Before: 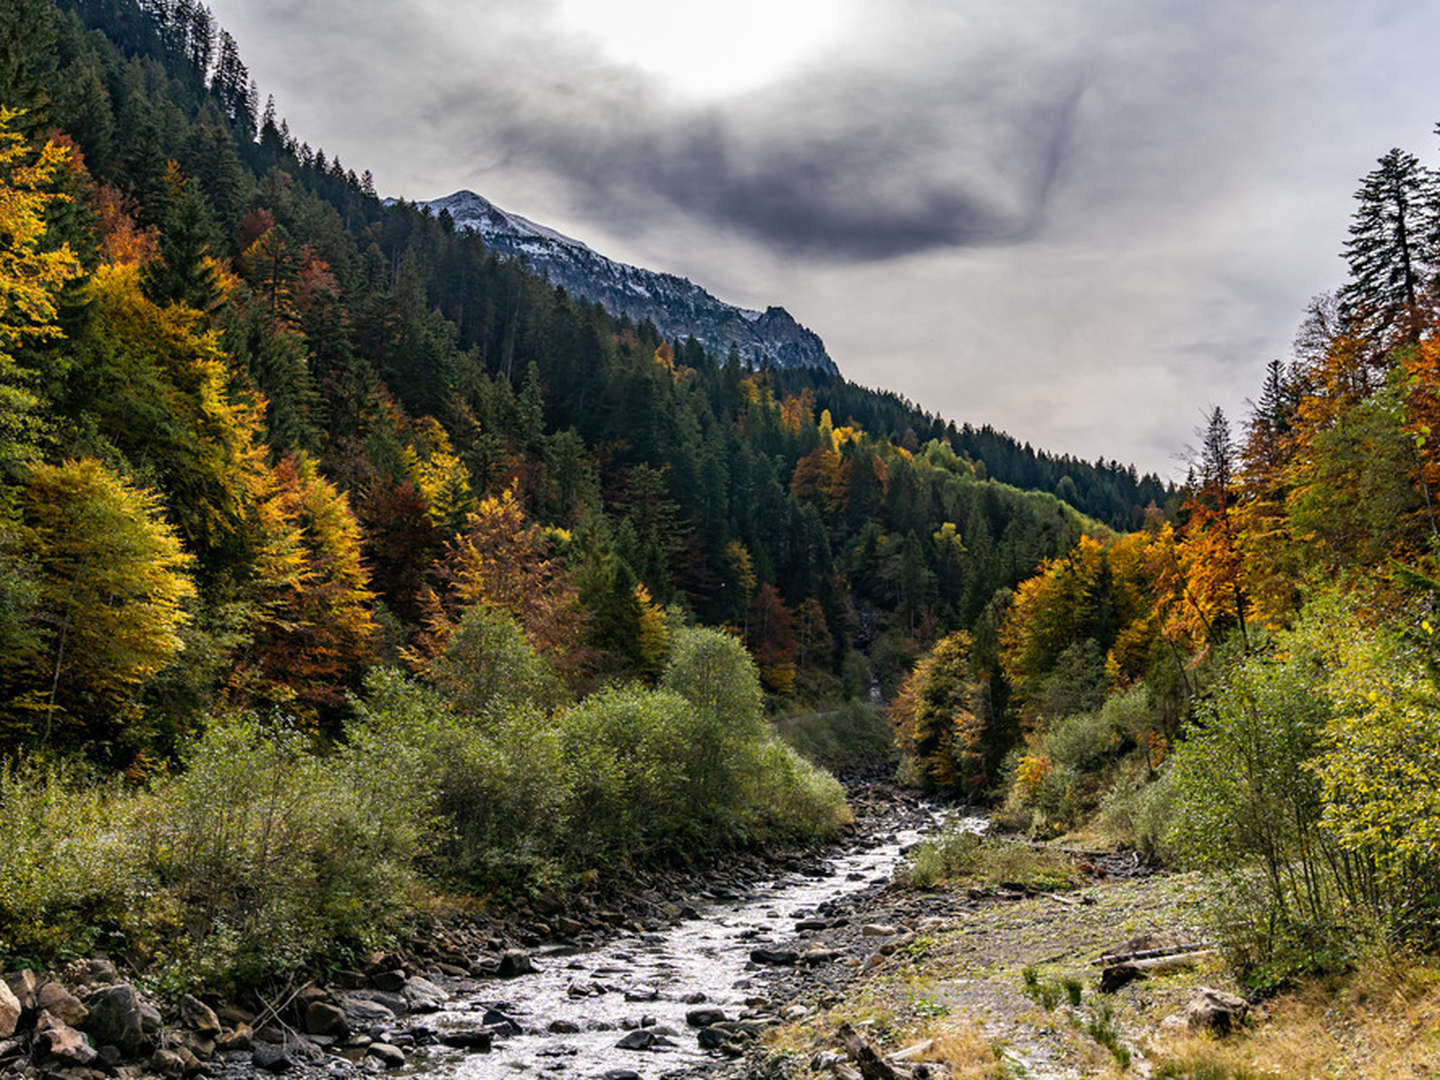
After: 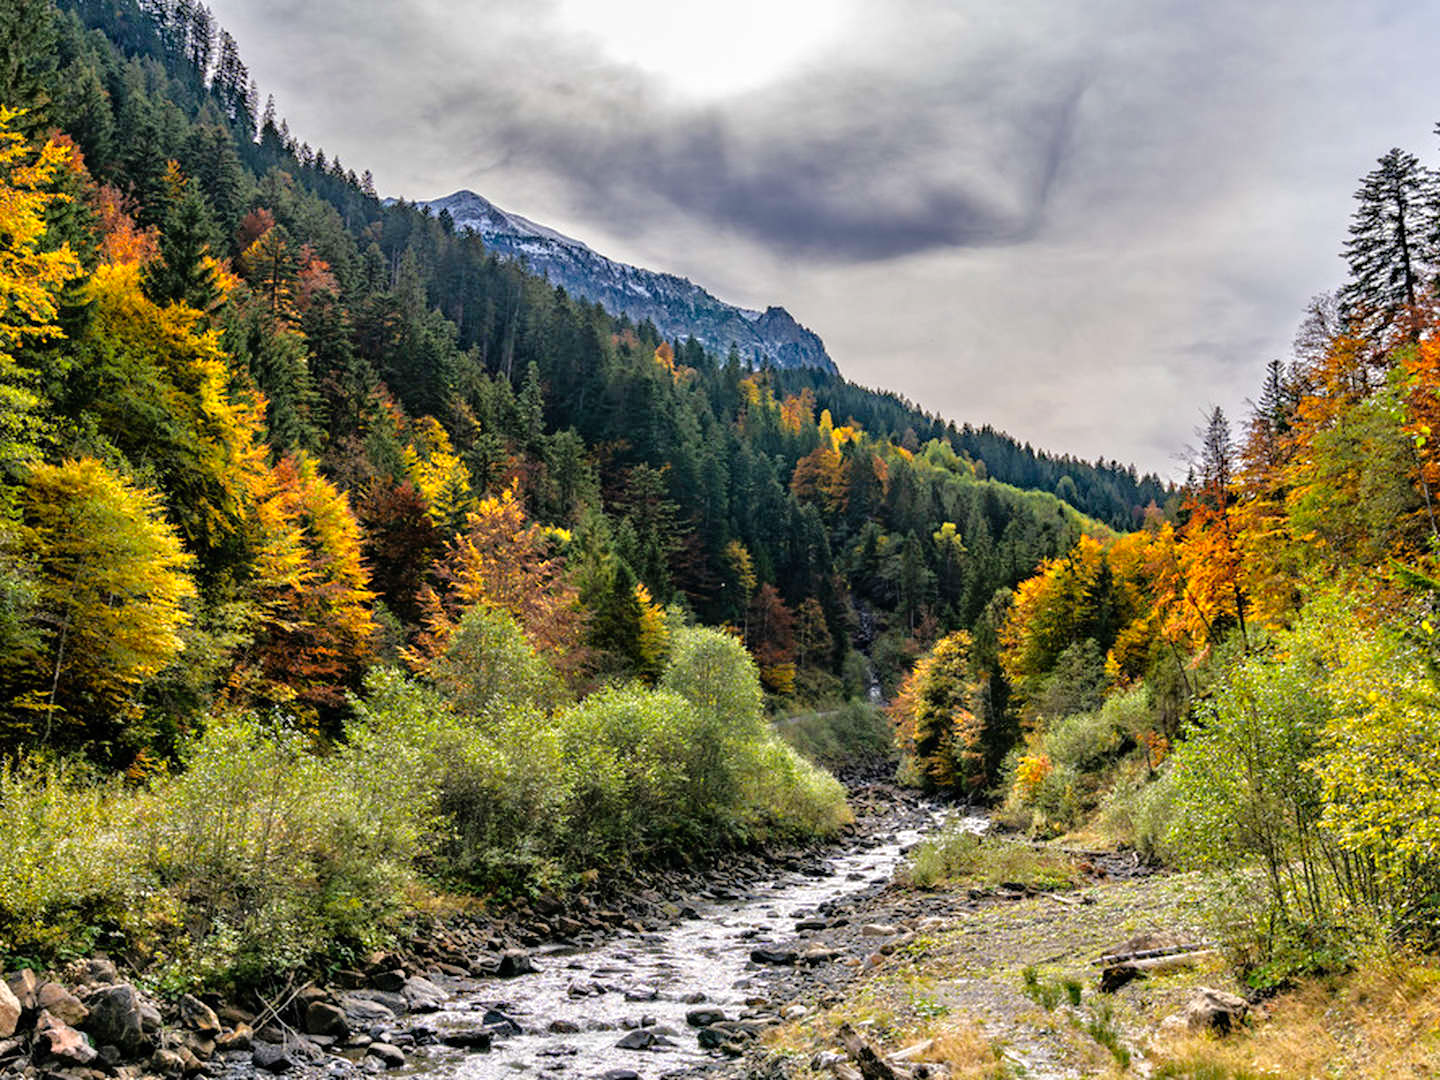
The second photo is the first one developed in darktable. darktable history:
color correction: saturation 1.1
tone equalizer: -7 EV 0.15 EV, -6 EV 0.6 EV, -5 EV 1.15 EV, -4 EV 1.33 EV, -3 EV 1.15 EV, -2 EV 0.6 EV, -1 EV 0.15 EV, mask exposure compensation -0.5 EV
